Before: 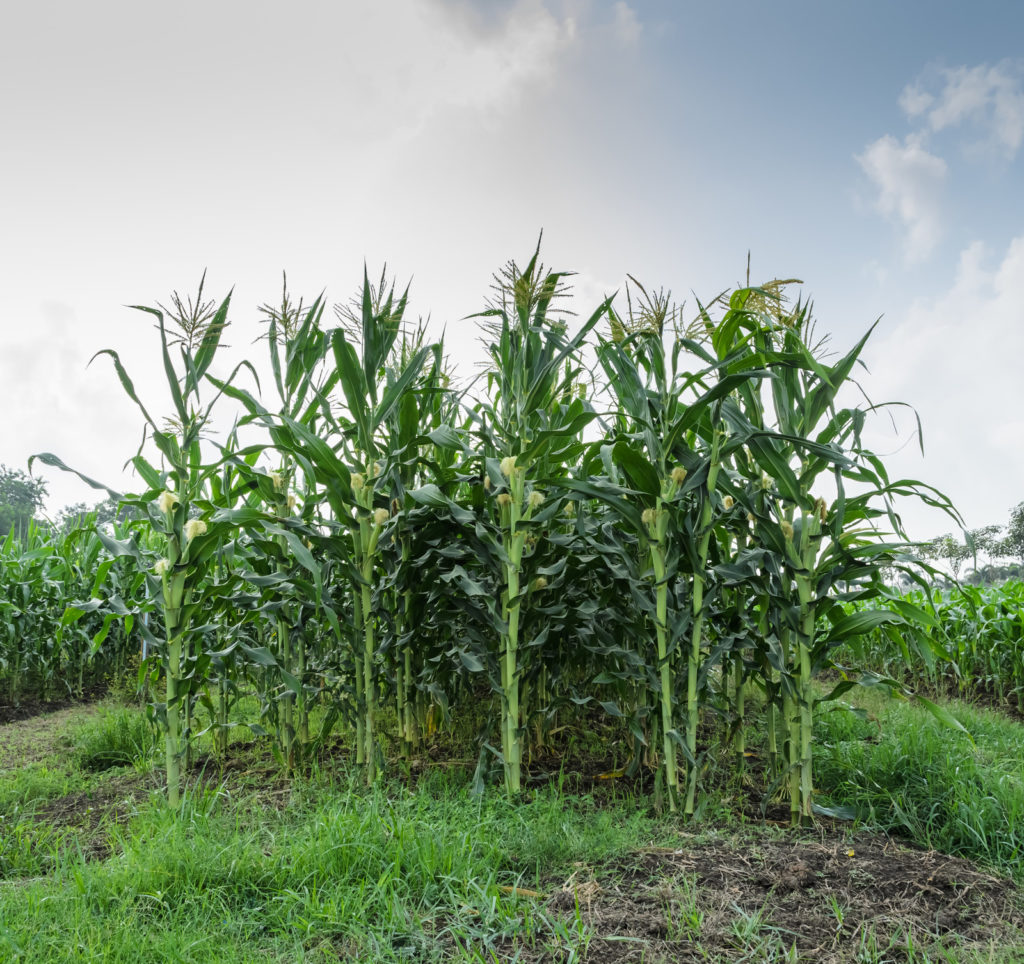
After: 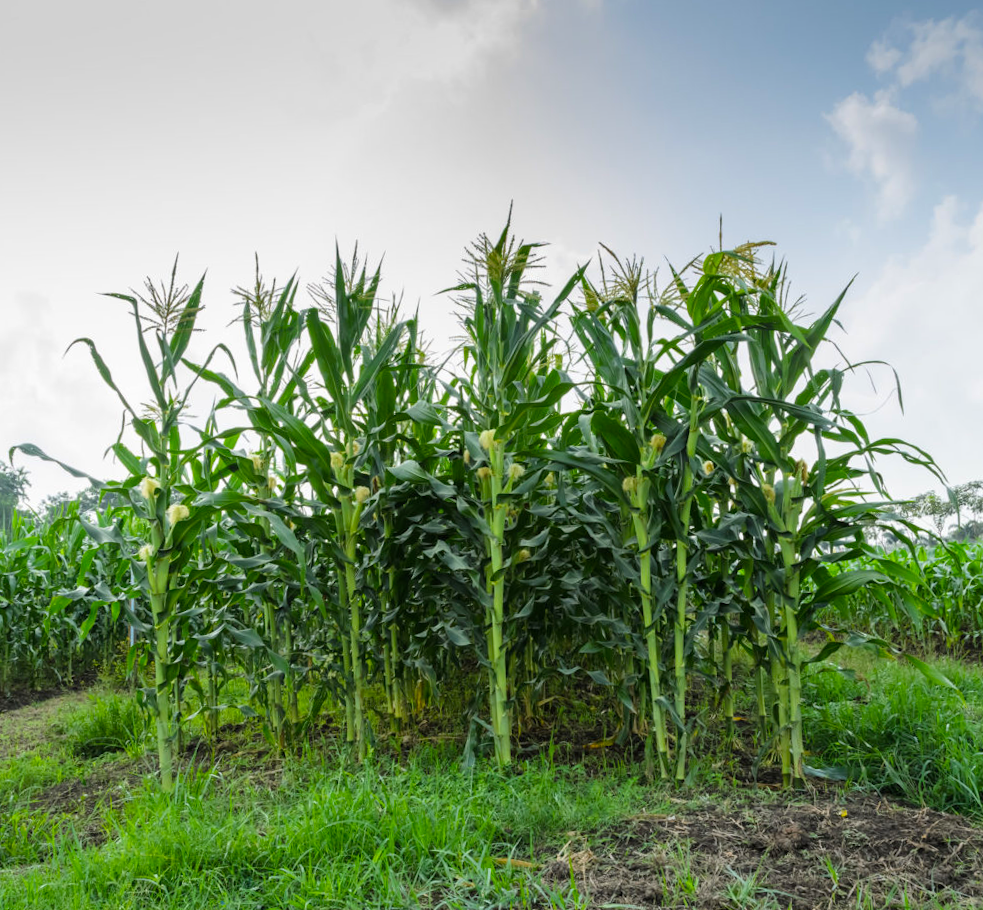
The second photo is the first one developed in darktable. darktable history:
rotate and perspective: rotation -2.12°, lens shift (vertical) 0.009, lens shift (horizontal) -0.008, automatic cropping original format, crop left 0.036, crop right 0.964, crop top 0.05, crop bottom 0.959
color balance: output saturation 120%
